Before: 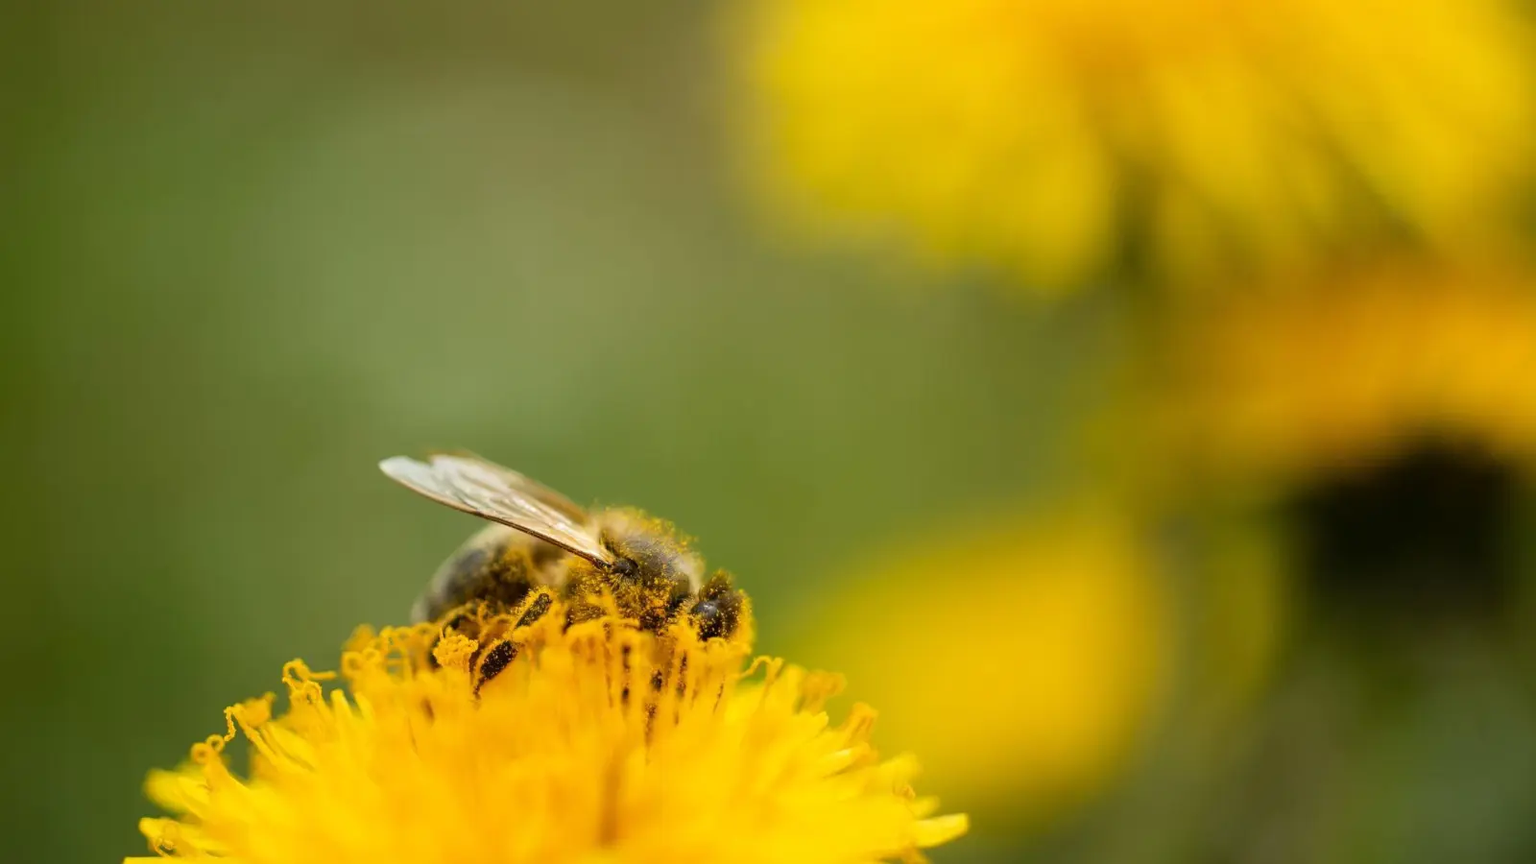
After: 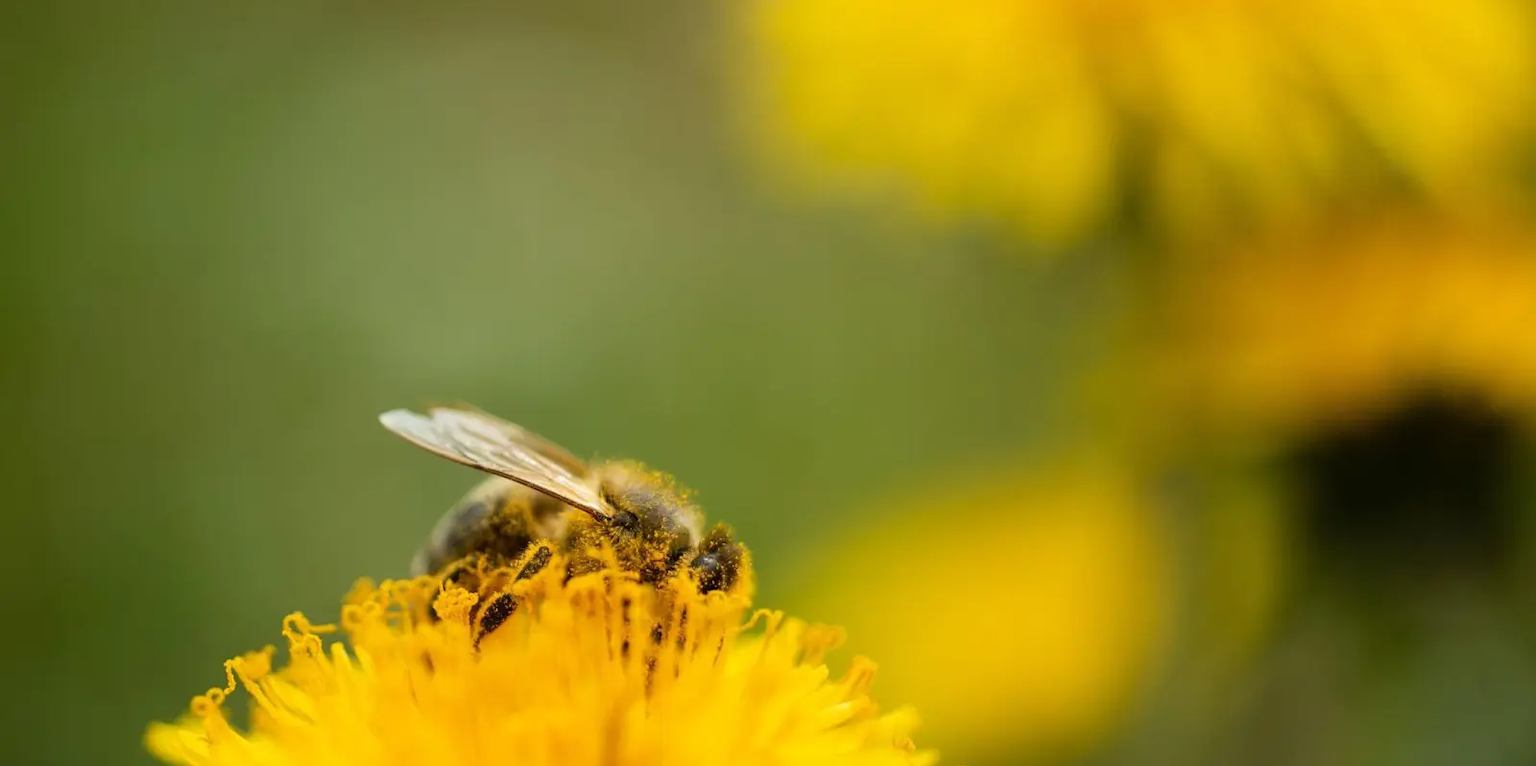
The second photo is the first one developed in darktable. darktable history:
crop and rotate: top 5.48%, bottom 5.837%
